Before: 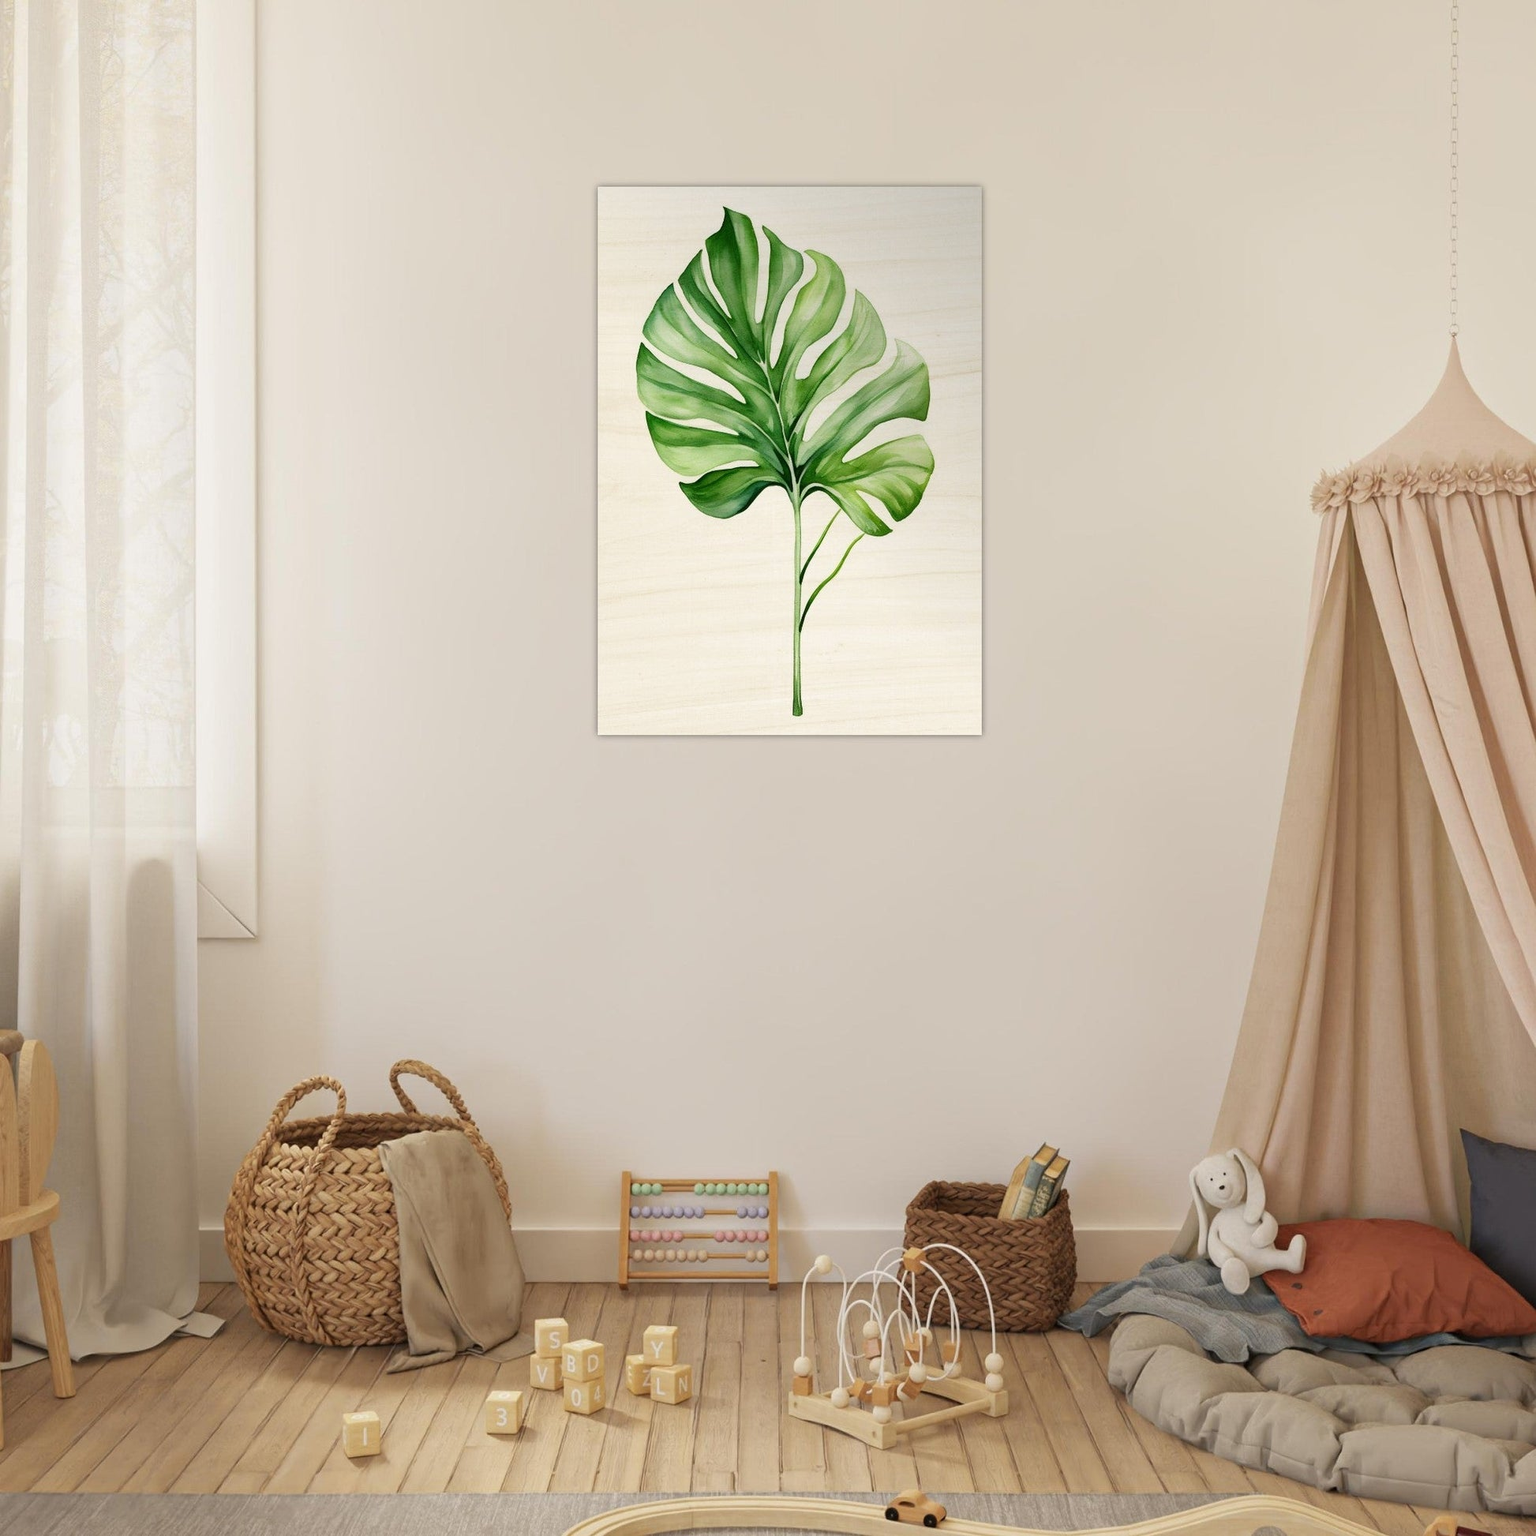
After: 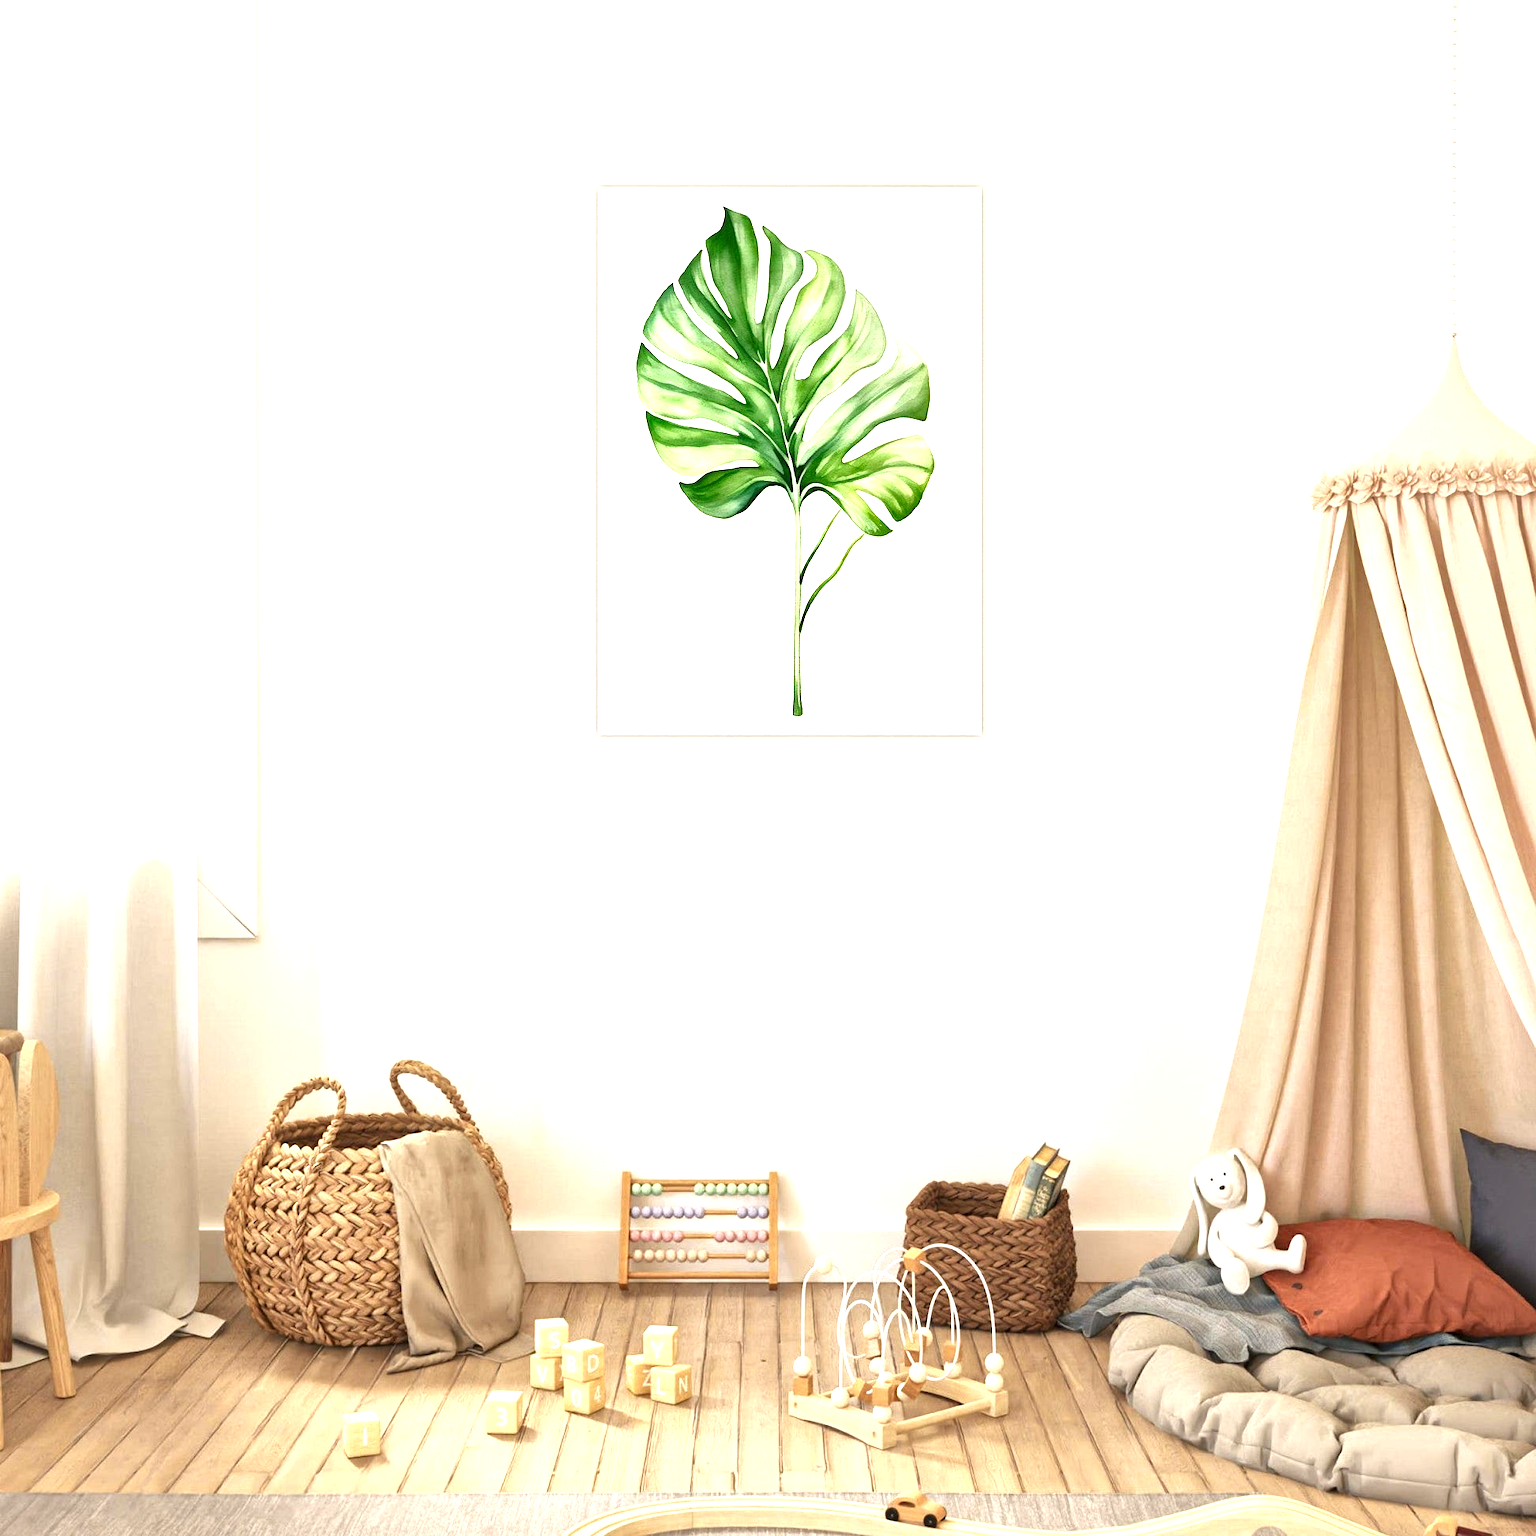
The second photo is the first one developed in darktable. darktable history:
local contrast: mode bilateral grid, contrast 25, coarseness 60, detail 151%, midtone range 0.2
exposure: black level correction 0, exposure 1.198 EV, compensate exposure bias true, compensate highlight preservation false
